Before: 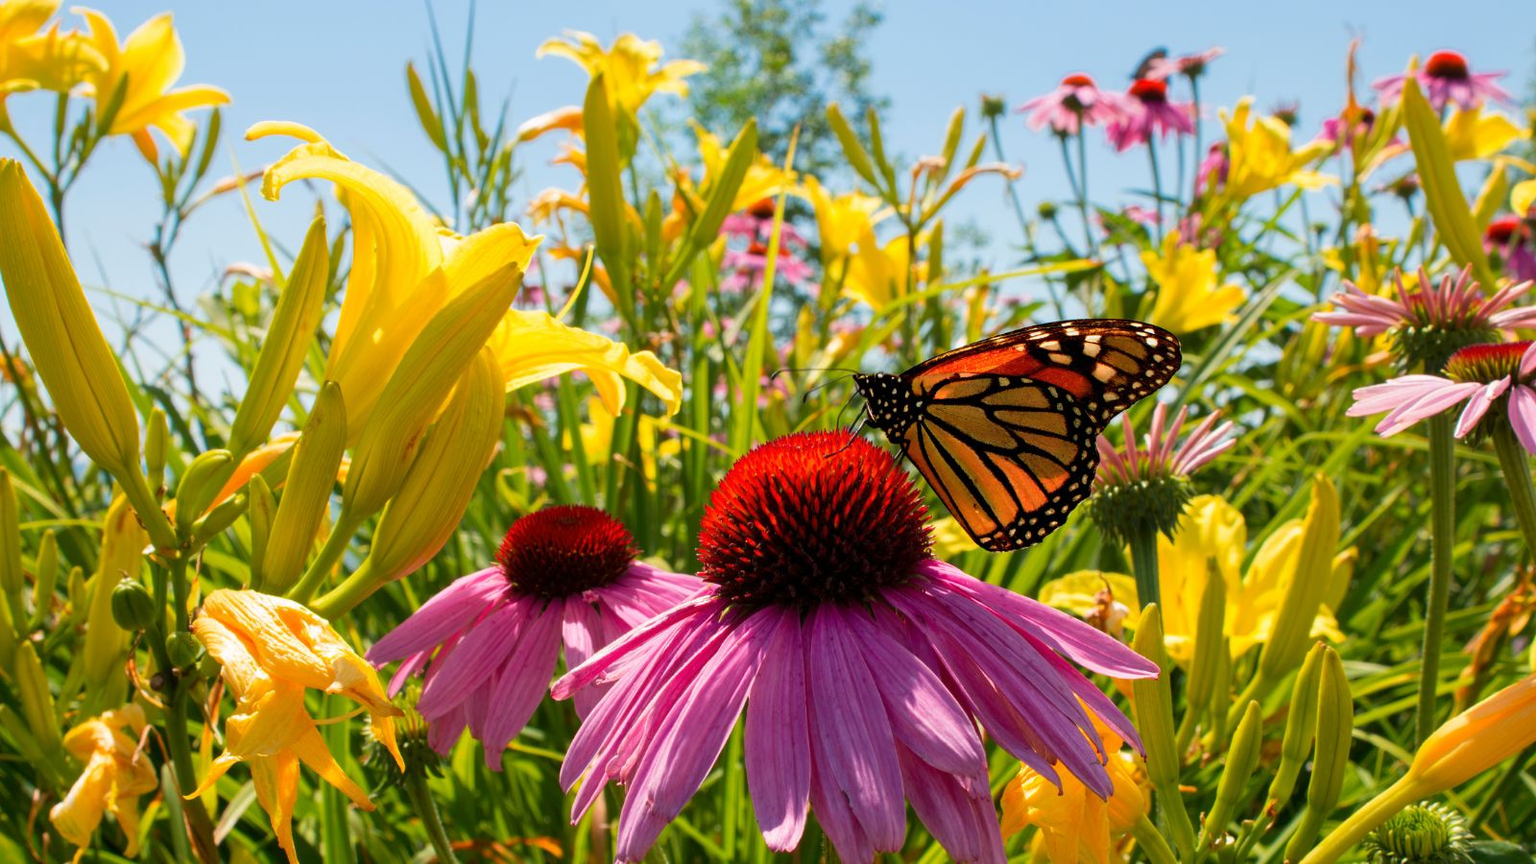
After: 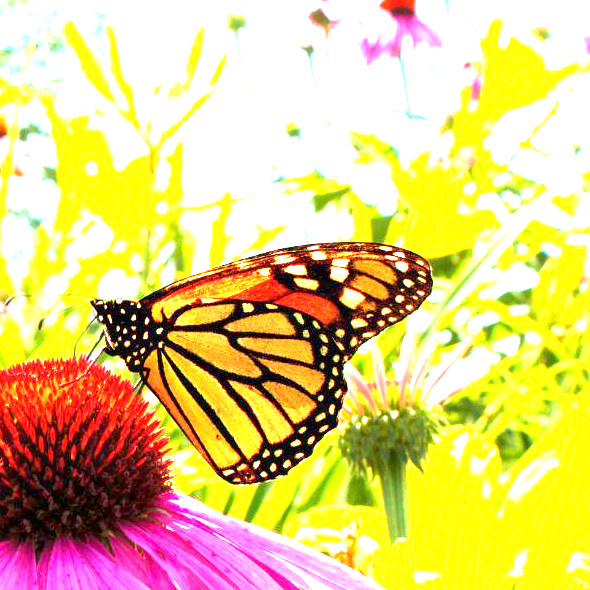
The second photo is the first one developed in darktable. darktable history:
exposure: exposure 3 EV, compensate highlight preservation false
crop and rotate: left 49.936%, top 10.094%, right 13.136%, bottom 24.256%
